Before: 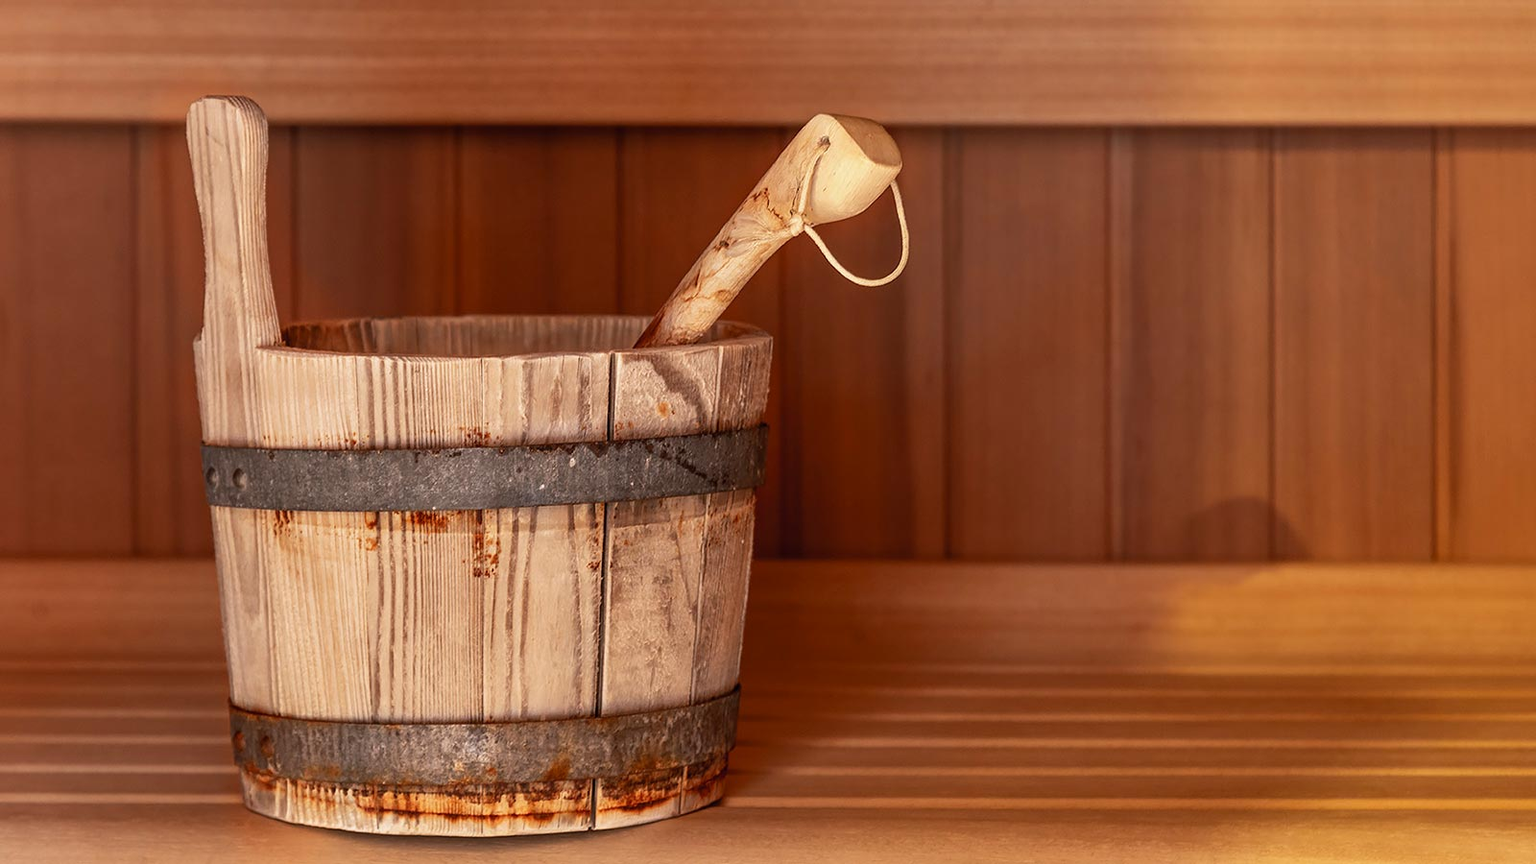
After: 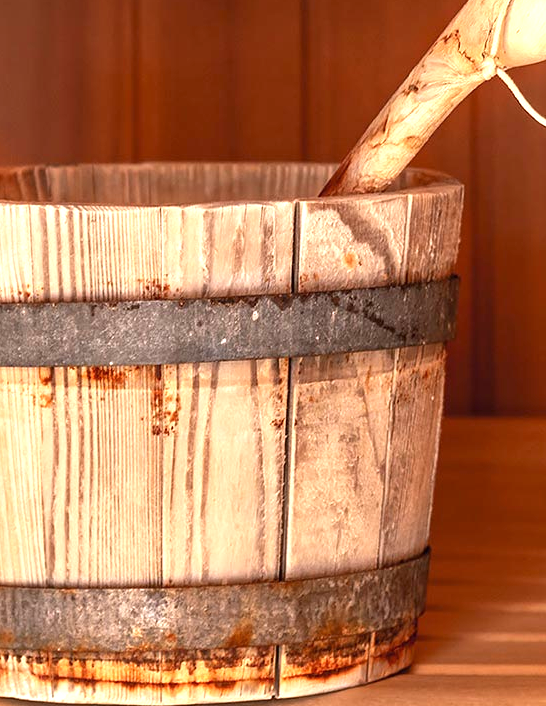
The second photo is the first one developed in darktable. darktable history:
crop and rotate: left 21.329%, top 18.552%, right 44.496%, bottom 3.001%
exposure: black level correction 0, exposure 0.891 EV, compensate highlight preservation false
